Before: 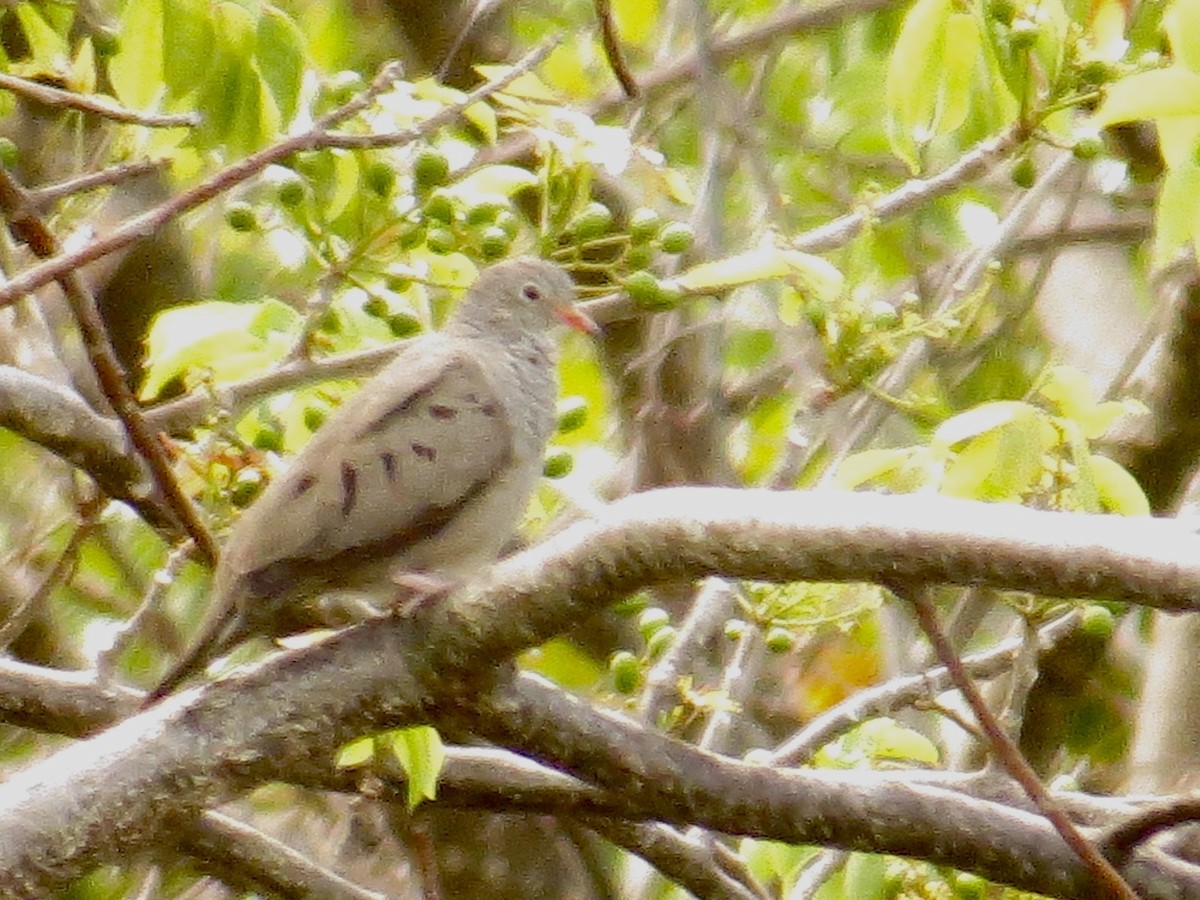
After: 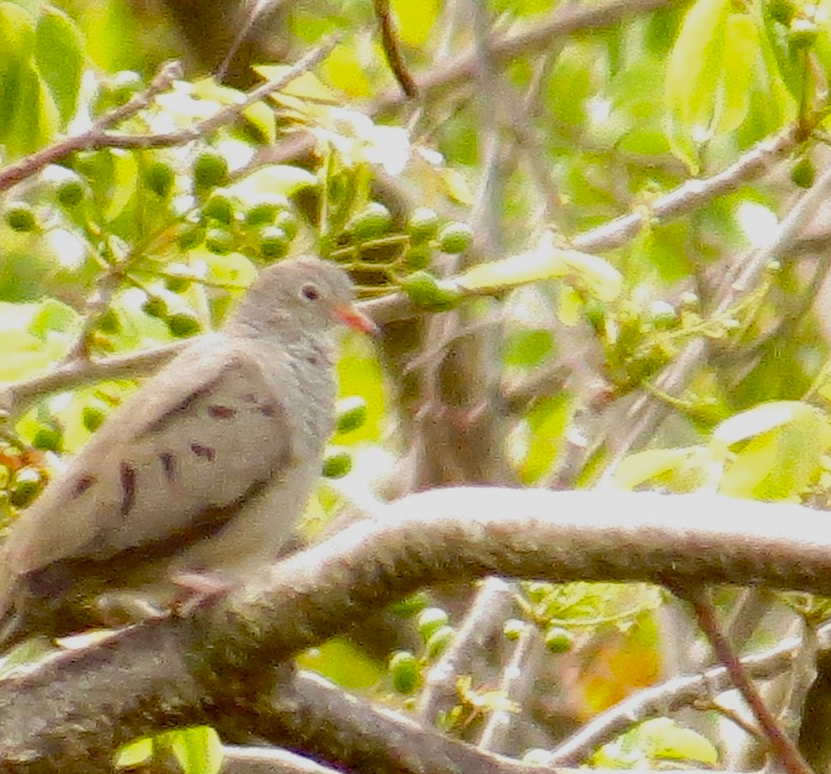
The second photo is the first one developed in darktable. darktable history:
rgb levels: preserve colors max RGB
exposure: compensate highlight preservation false
crop: left 18.479%, right 12.2%, bottom 13.971%
